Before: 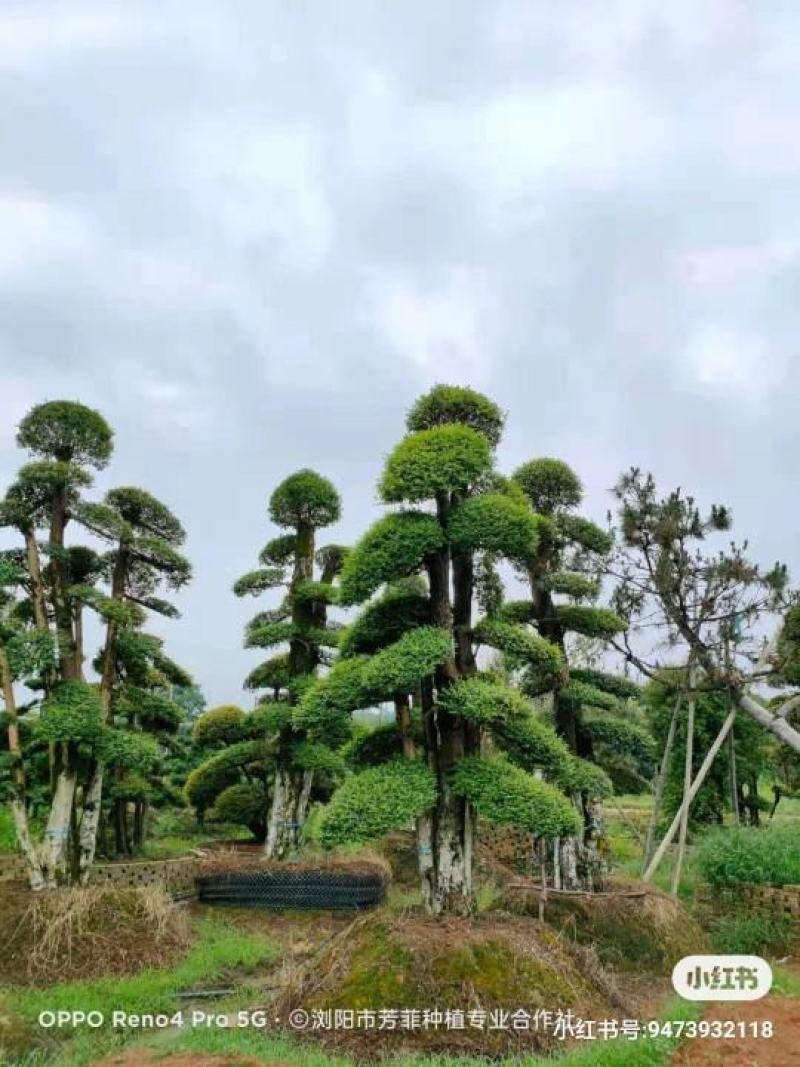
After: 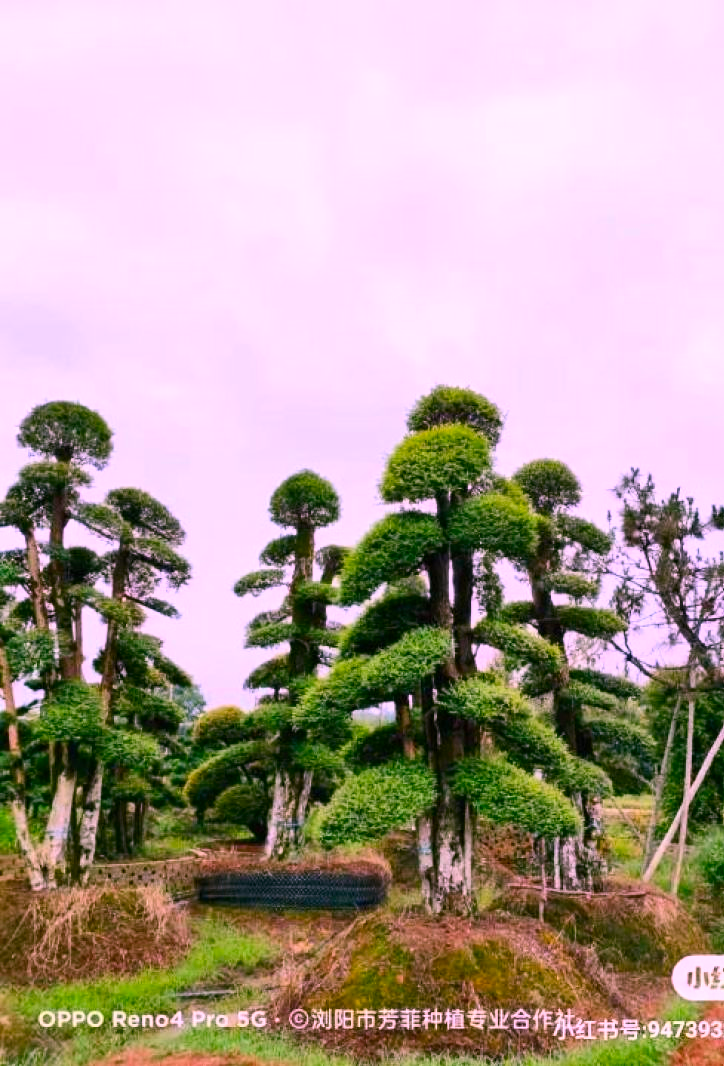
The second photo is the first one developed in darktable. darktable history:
color correction: highlights a* 19.12, highlights b* -12.28, saturation 1.65
contrast brightness saturation: contrast 0.238, brightness 0.087
crop: right 9.493%, bottom 0.016%
